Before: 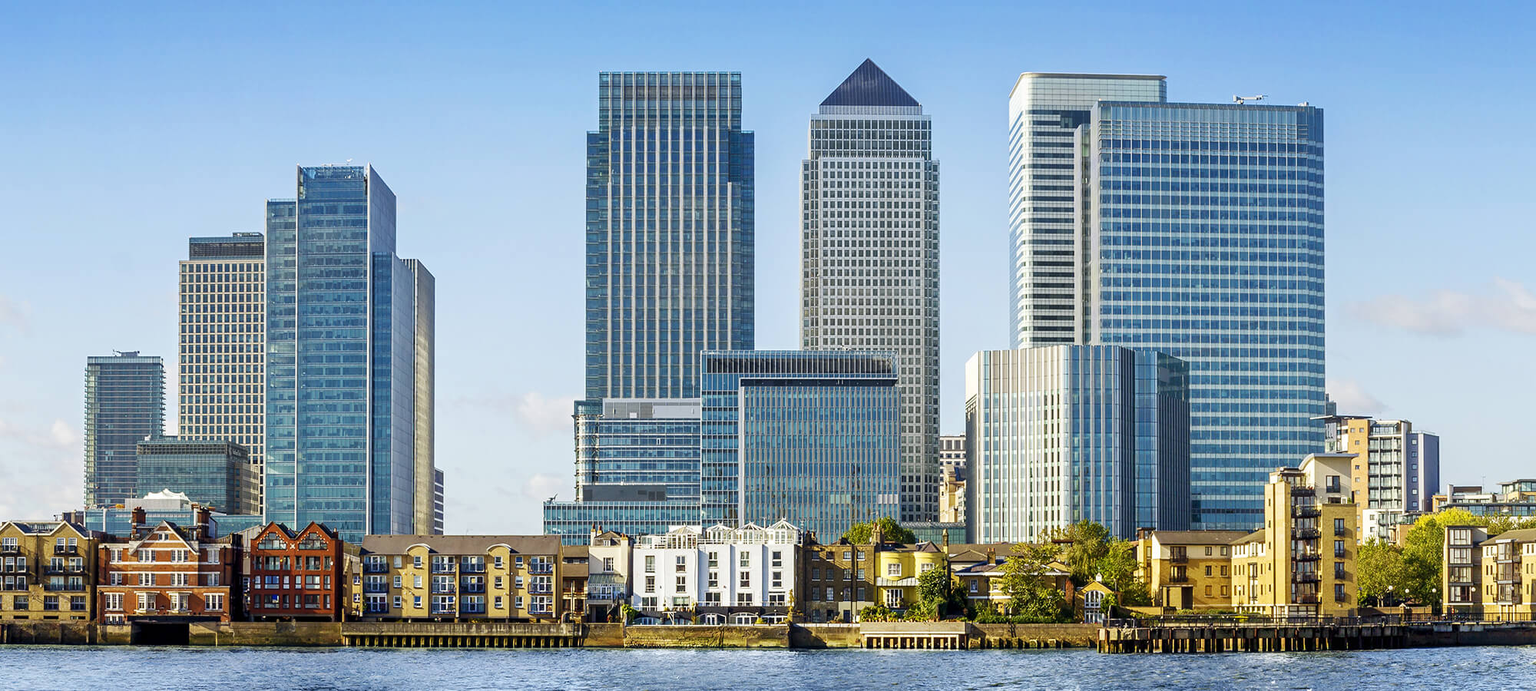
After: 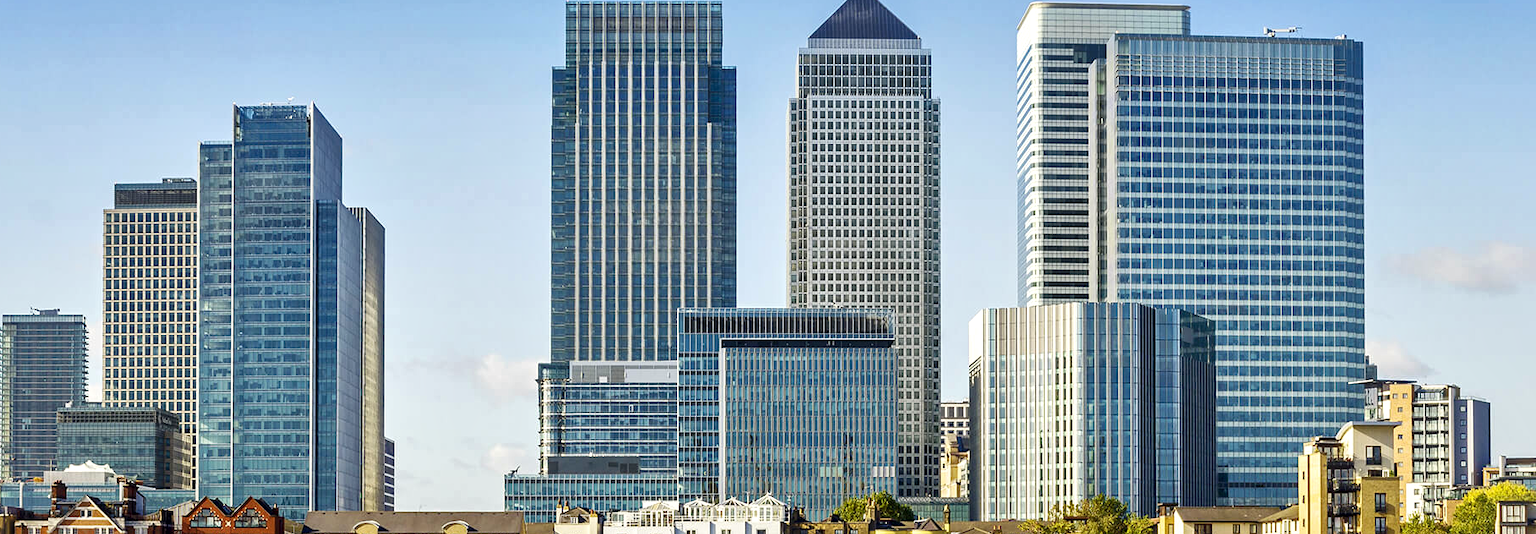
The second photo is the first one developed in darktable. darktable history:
color correction: highlights b* 3
local contrast: mode bilateral grid, contrast 25, coarseness 60, detail 151%, midtone range 0.2
crop: left 5.596%, top 10.314%, right 3.534%, bottom 19.395%
